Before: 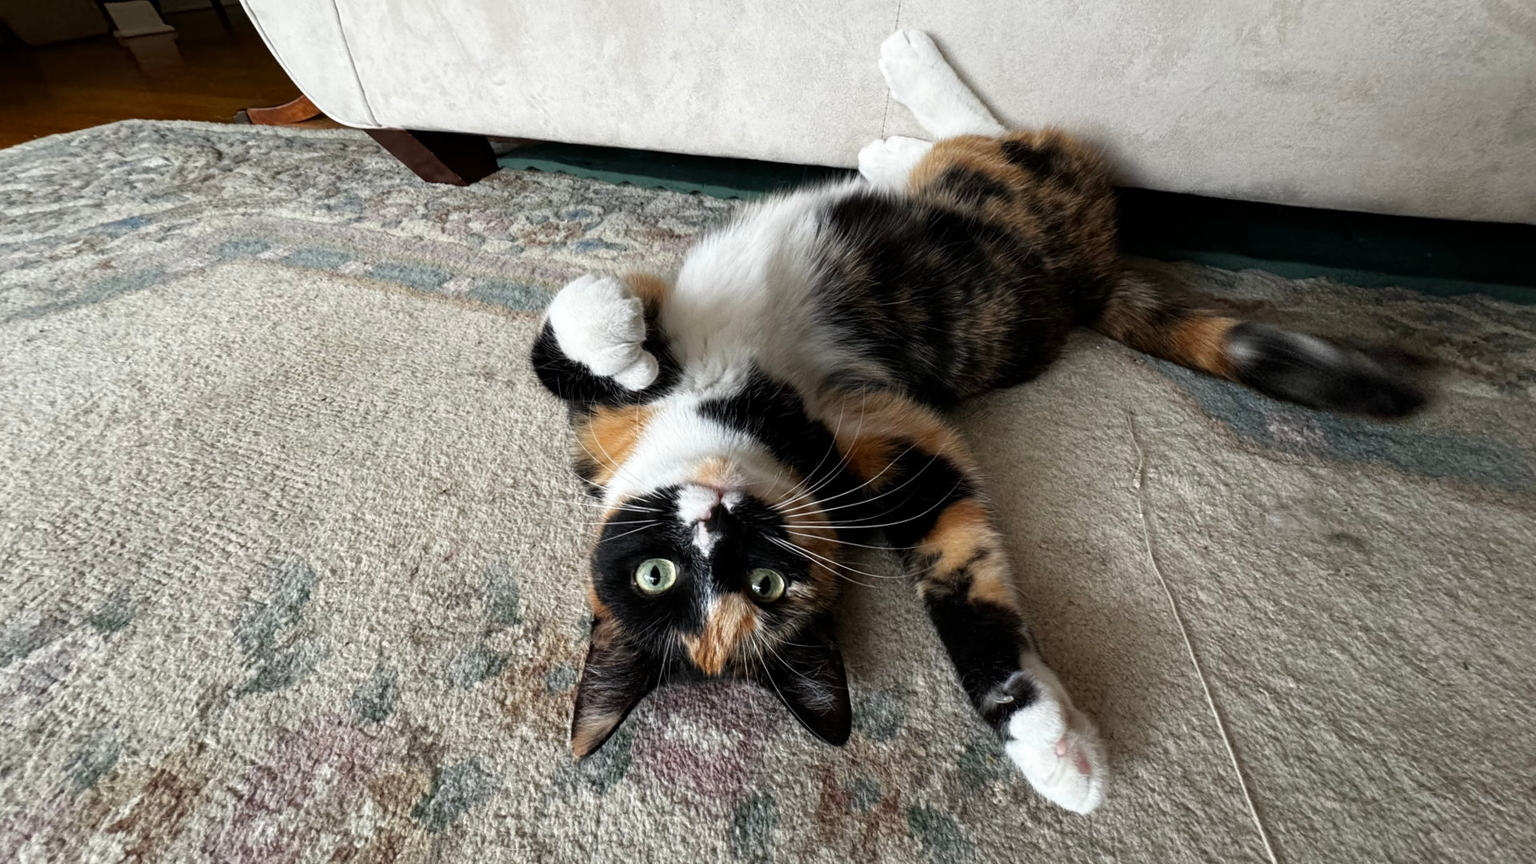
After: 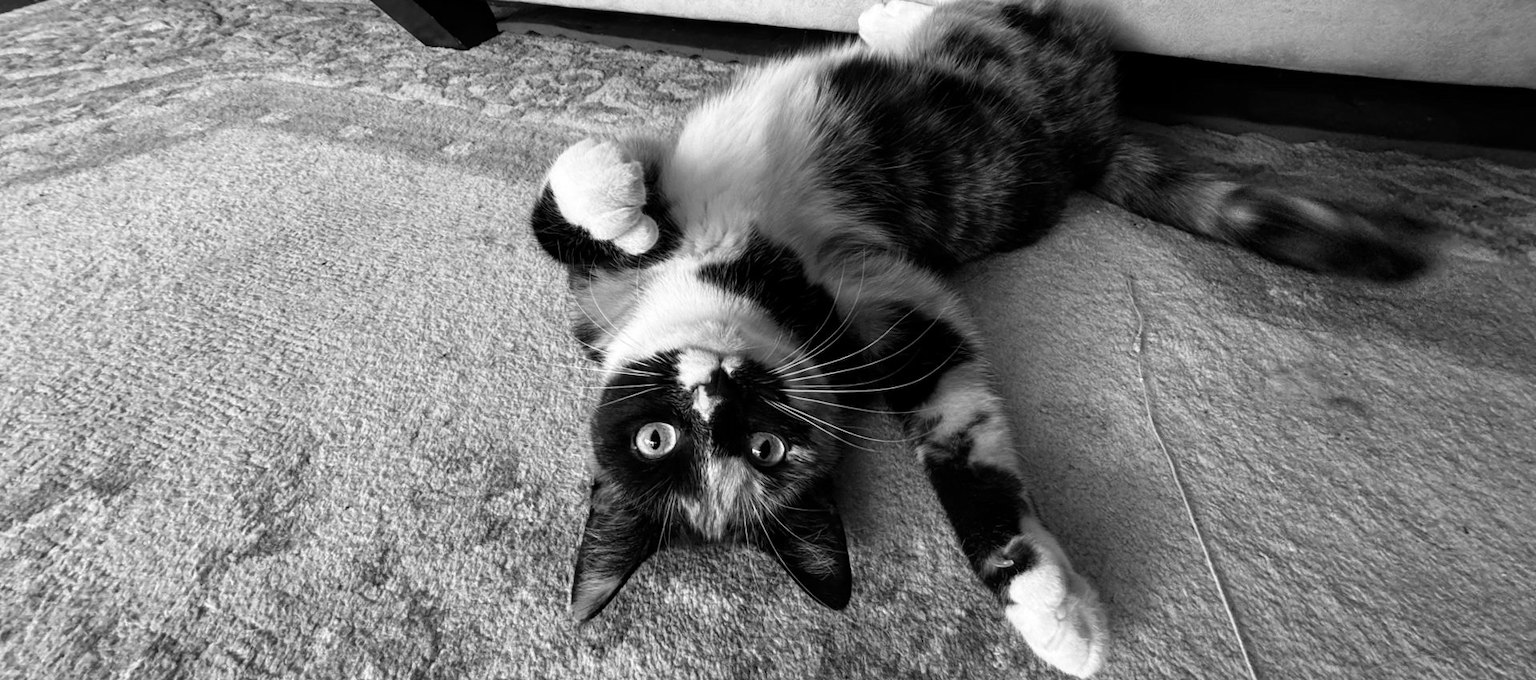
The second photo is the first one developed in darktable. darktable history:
crop and rotate: top 15.774%, bottom 5.506%
monochrome: on, module defaults
exposure: compensate highlight preservation false
